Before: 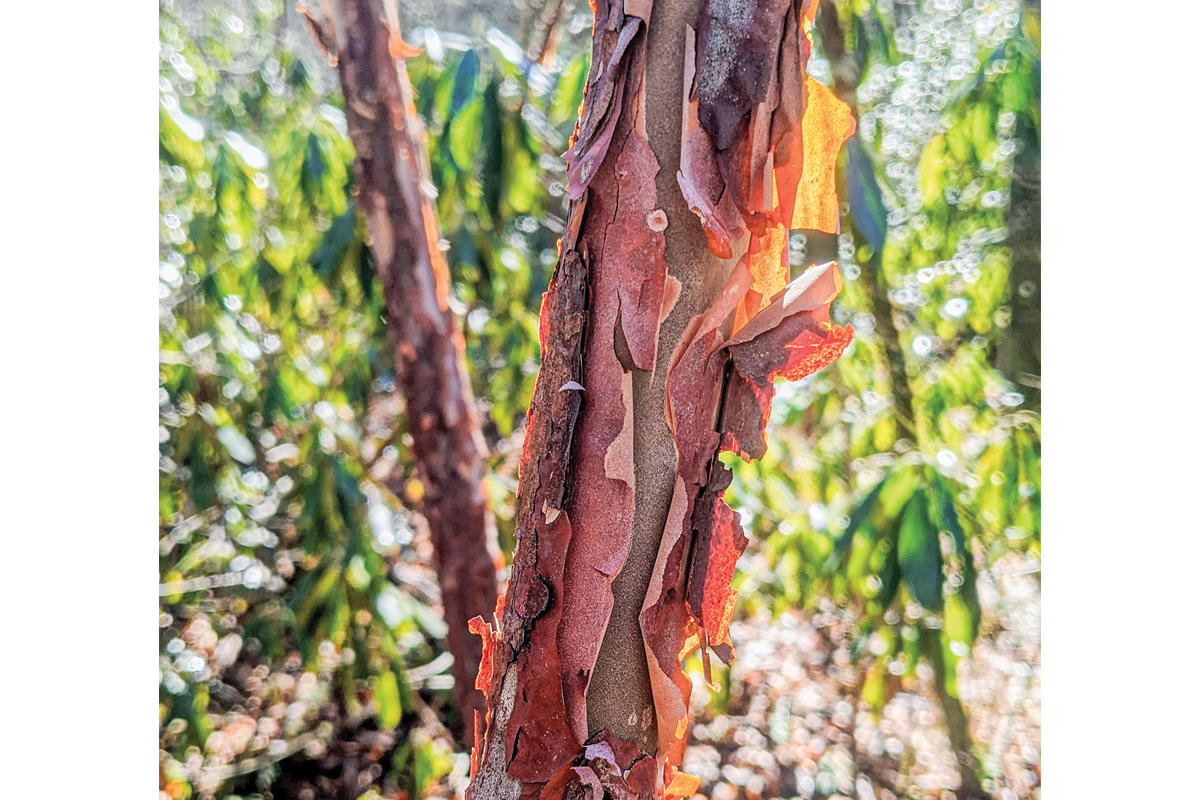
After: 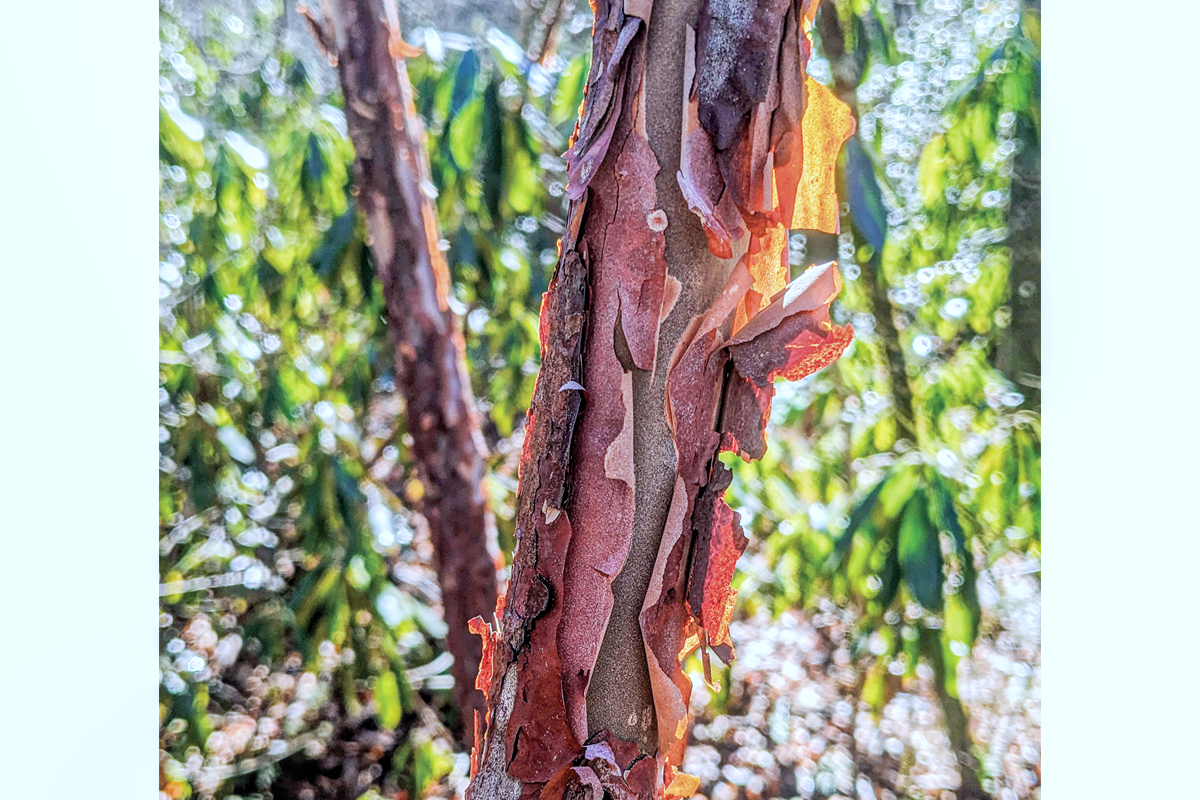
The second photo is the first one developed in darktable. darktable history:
local contrast: on, module defaults
white balance: red 0.931, blue 1.11
